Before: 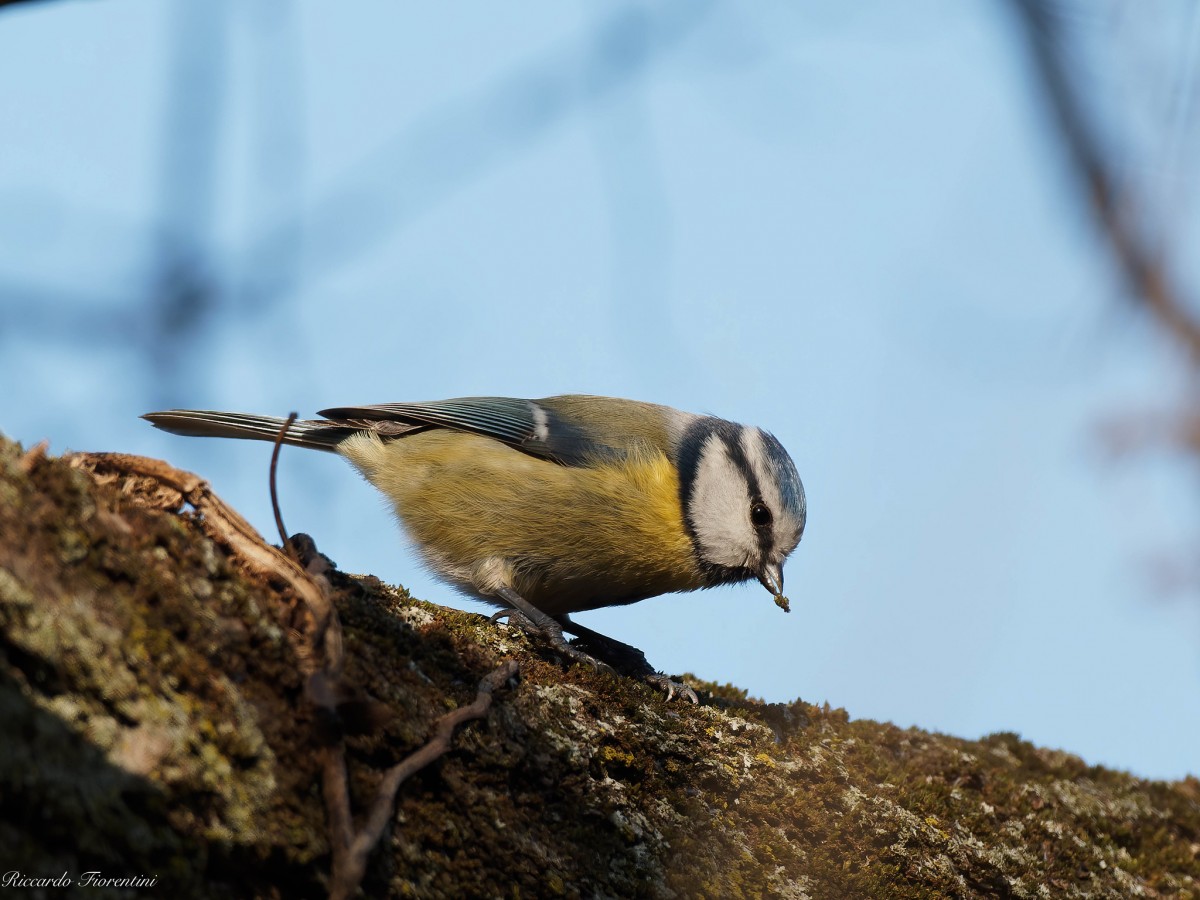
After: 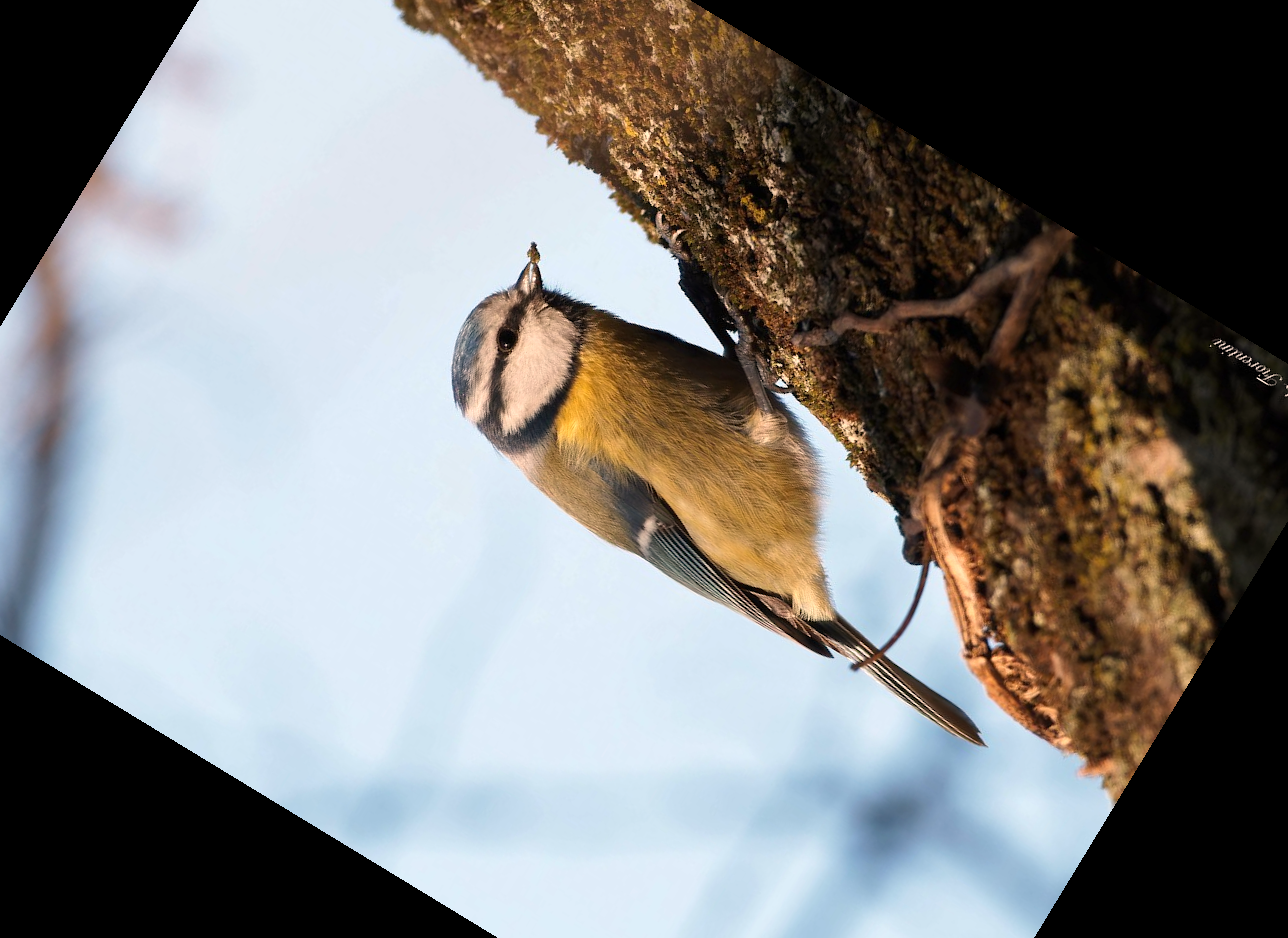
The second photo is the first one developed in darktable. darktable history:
white balance: red 1.127, blue 0.943
crop and rotate: angle 148.68°, left 9.111%, top 15.603%, right 4.588%, bottom 17.041%
exposure: exposure 0.376 EV, compensate highlight preservation false
